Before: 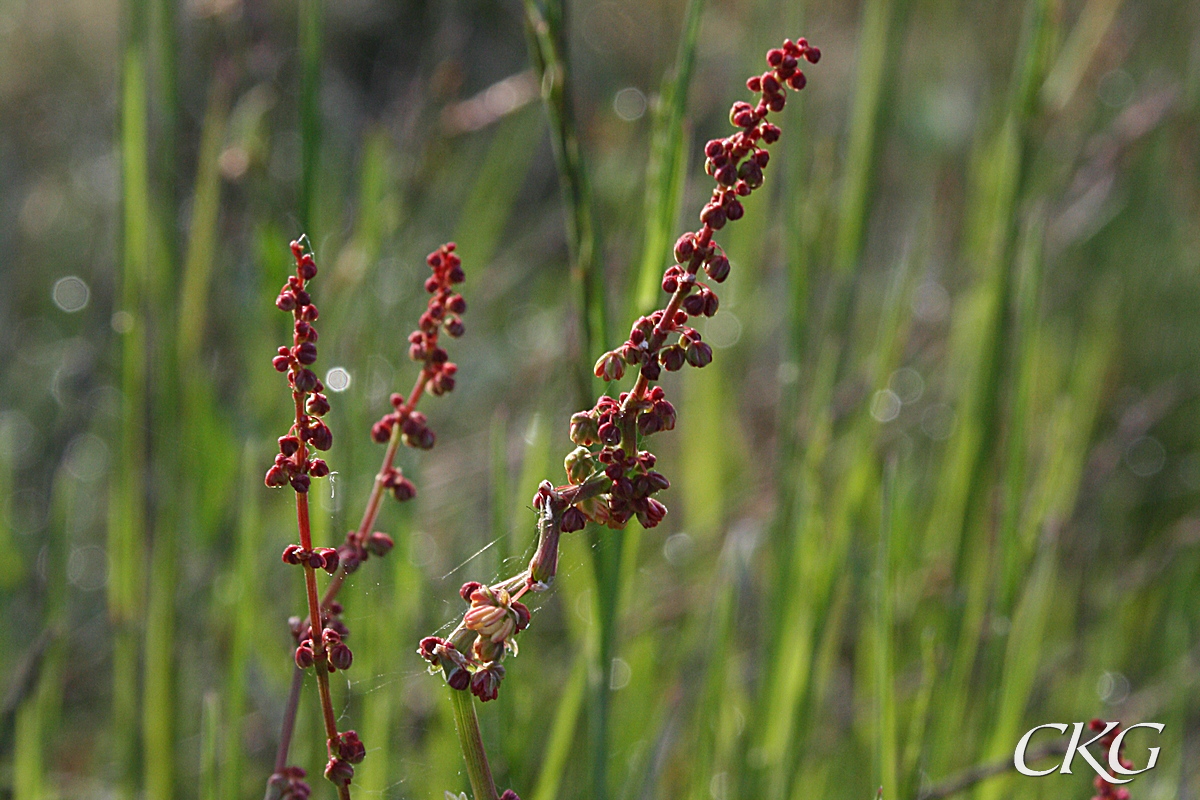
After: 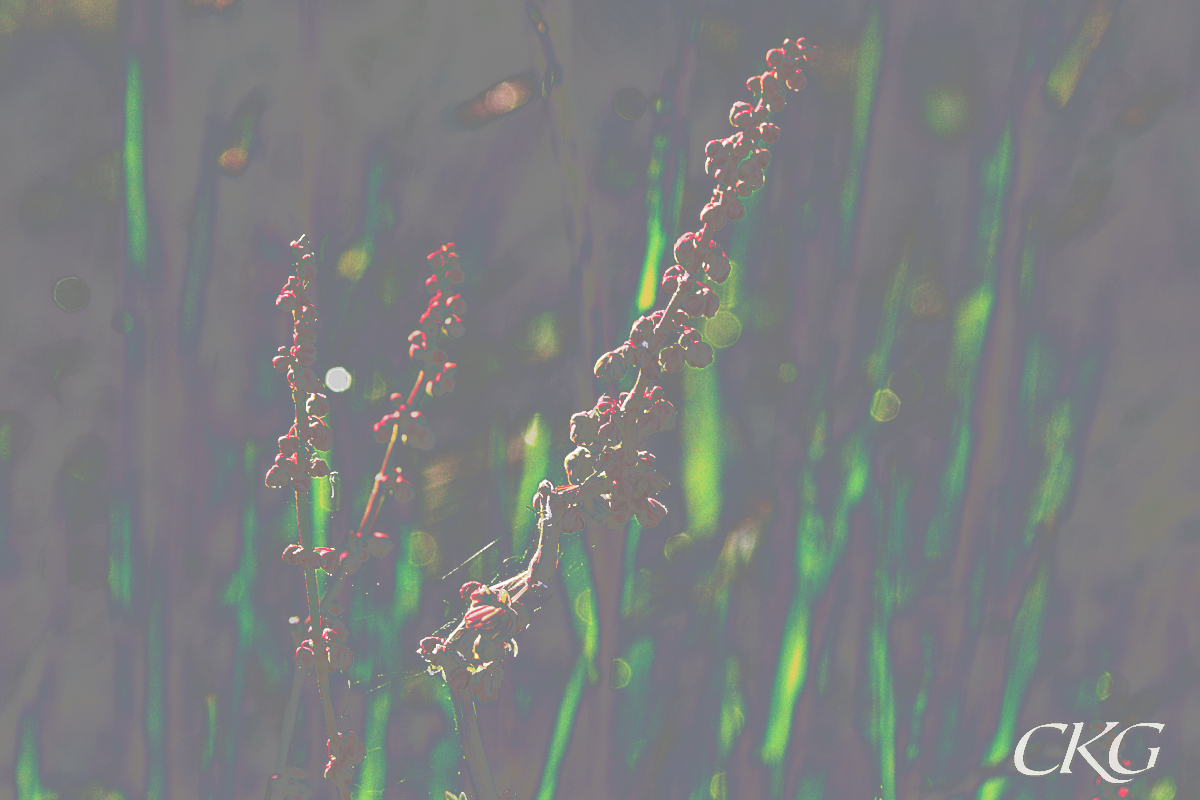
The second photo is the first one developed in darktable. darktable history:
tone curve: curves: ch0 [(0, 0) (0.003, 0.011) (0.011, 0.043) (0.025, 0.133) (0.044, 0.226) (0.069, 0.303) (0.1, 0.371) (0.136, 0.429) (0.177, 0.482) (0.224, 0.516) (0.277, 0.539) (0.335, 0.535) (0.399, 0.517) (0.468, 0.498) (0.543, 0.523) (0.623, 0.655) (0.709, 0.83) (0.801, 0.827) (0.898, 0.89) (1, 1)], preserve colors none
exposure: black level correction -0.023, exposure -0.039 EV, compensate highlight preservation false
